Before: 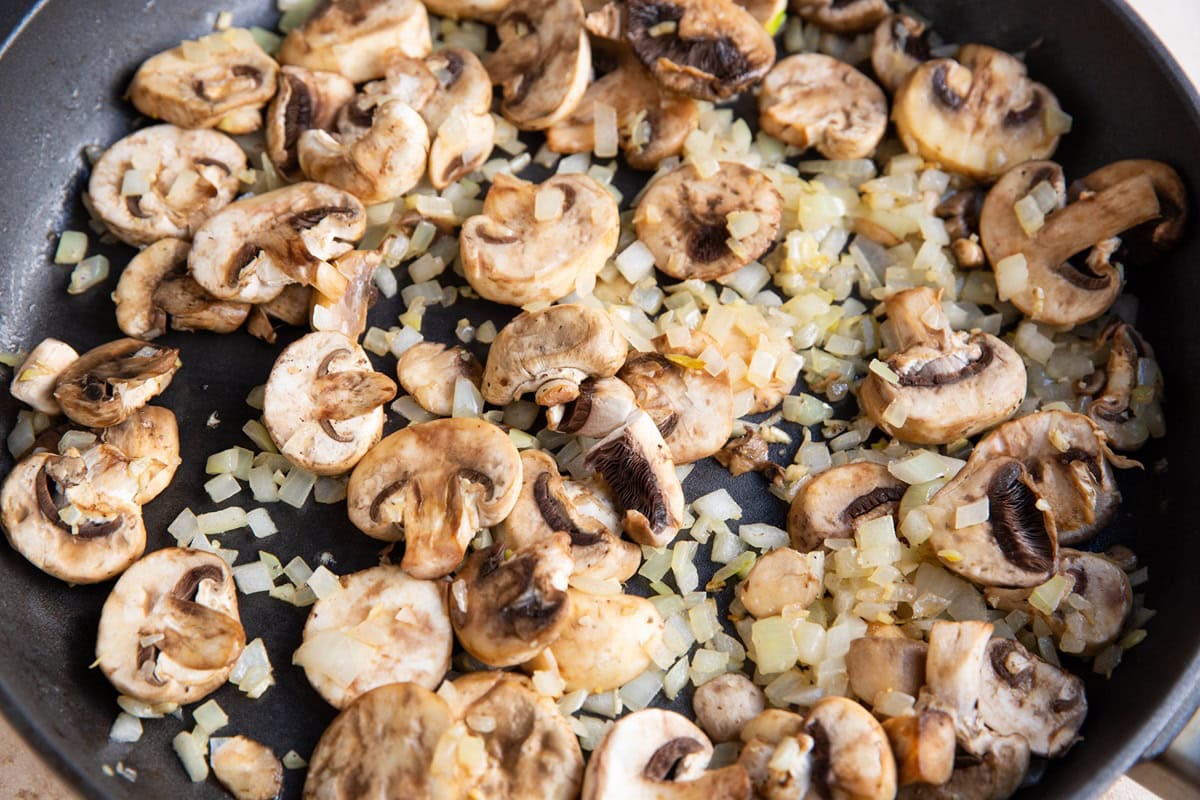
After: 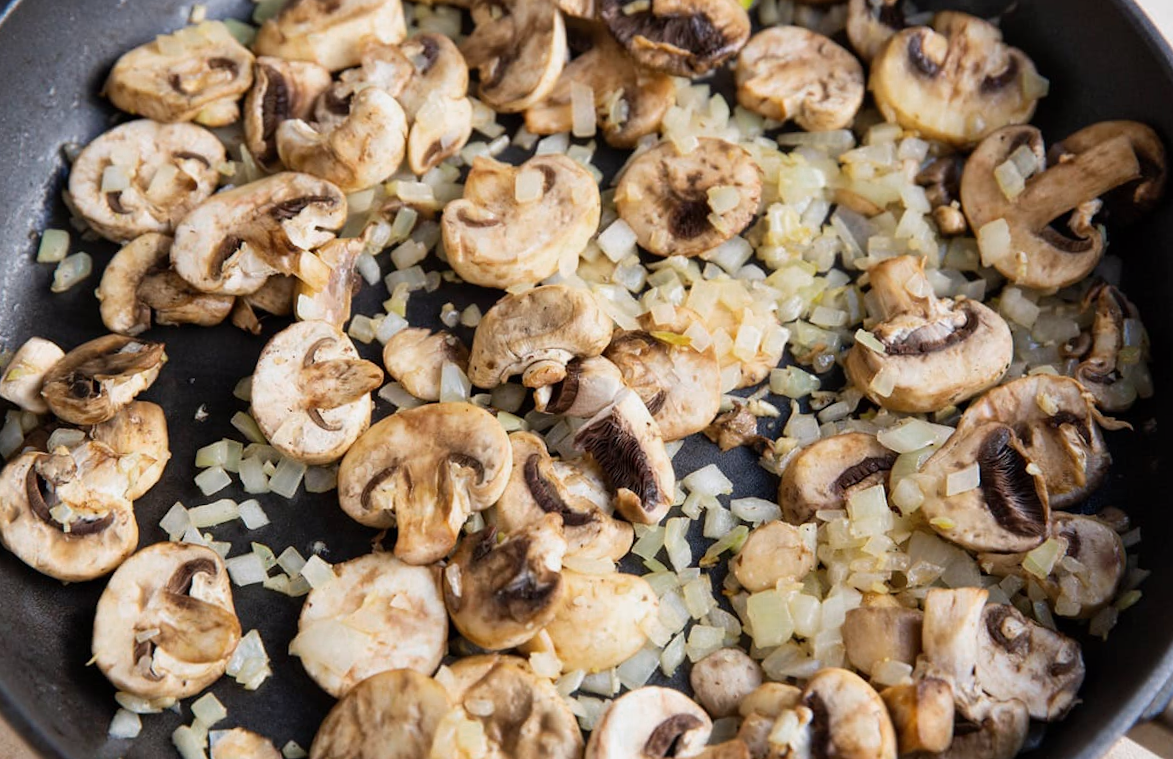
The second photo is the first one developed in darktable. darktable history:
rotate and perspective: rotation -2°, crop left 0.022, crop right 0.978, crop top 0.049, crop bottom 0.951
exposure: exposure -0.153 EV, compensate highlight preservation false
color zones: curves: ch0 [(0, 0.558) (0.143, 0.548) (0.286, 0.447) (0.429, 0.259) (0.571, 0.5) (0.714, 0.5) (0.857, 0.593) (1, 0.558)]; ch1 [(0, 0.543) (0.01, 0.544) (0.12, 0.492) (0.248, 0.458) (0.5, 0.534) (0.748, 0.5) (0.99, 0.469) (1, 0.543)]; ch2 [(0, 0.507) (0.143, 0.522) (0.286, 0.505) (0.429, 0.5) (0.571, 0.5) (0.714, 0.5) (0.857, 0.5) (1, 0.507)]
